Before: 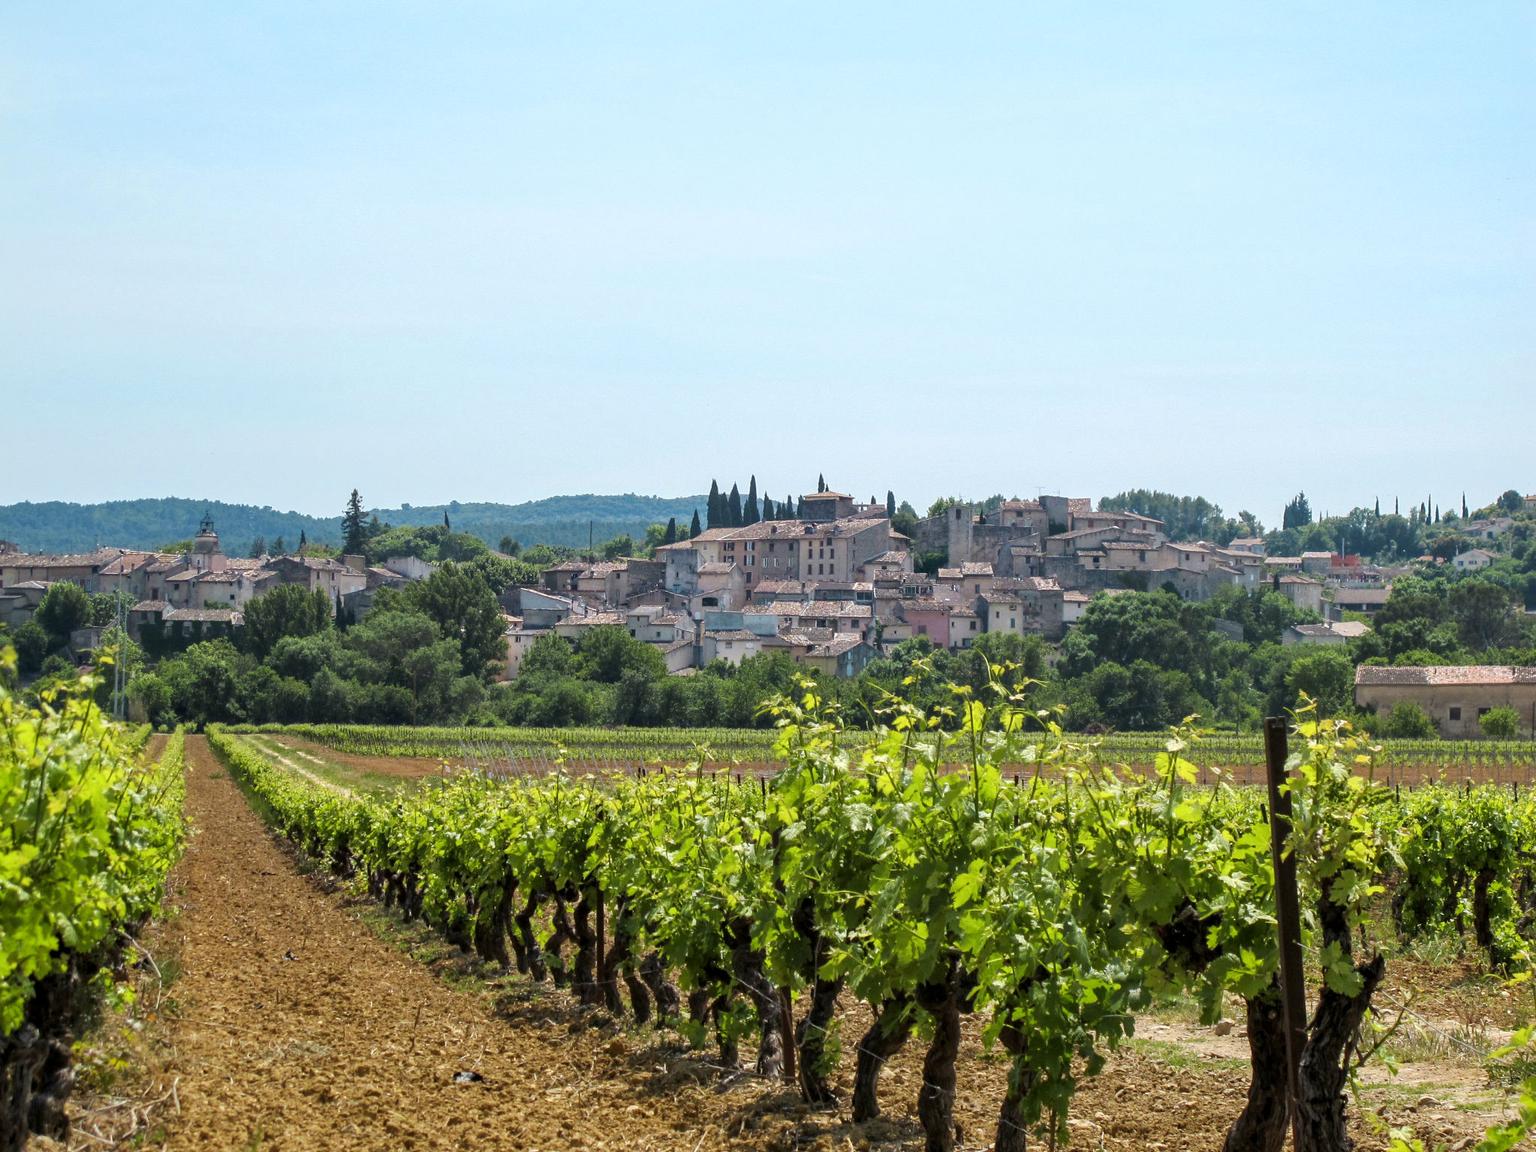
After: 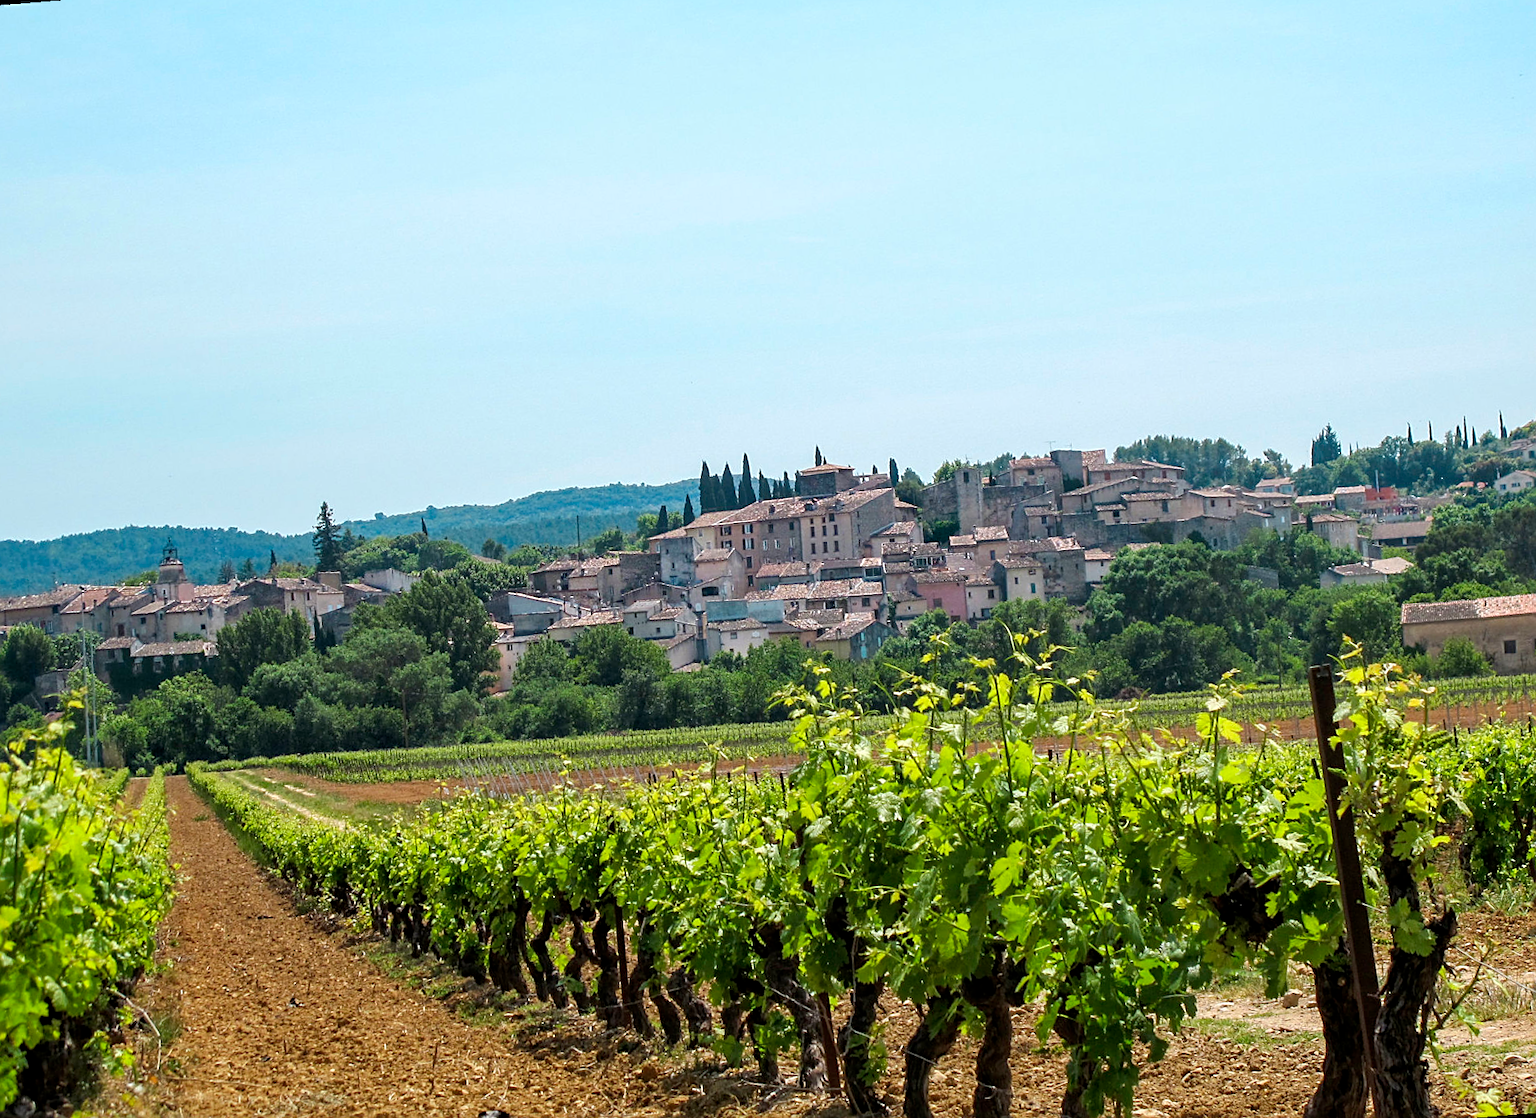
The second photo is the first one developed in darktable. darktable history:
sharpen: on, module defaults
tone equalizer: on, module defaults
rotate and perspective: rotation -4.57°, crop left 0.054, crop right 0.944, crop top 0.087, crop bottom 0.914
